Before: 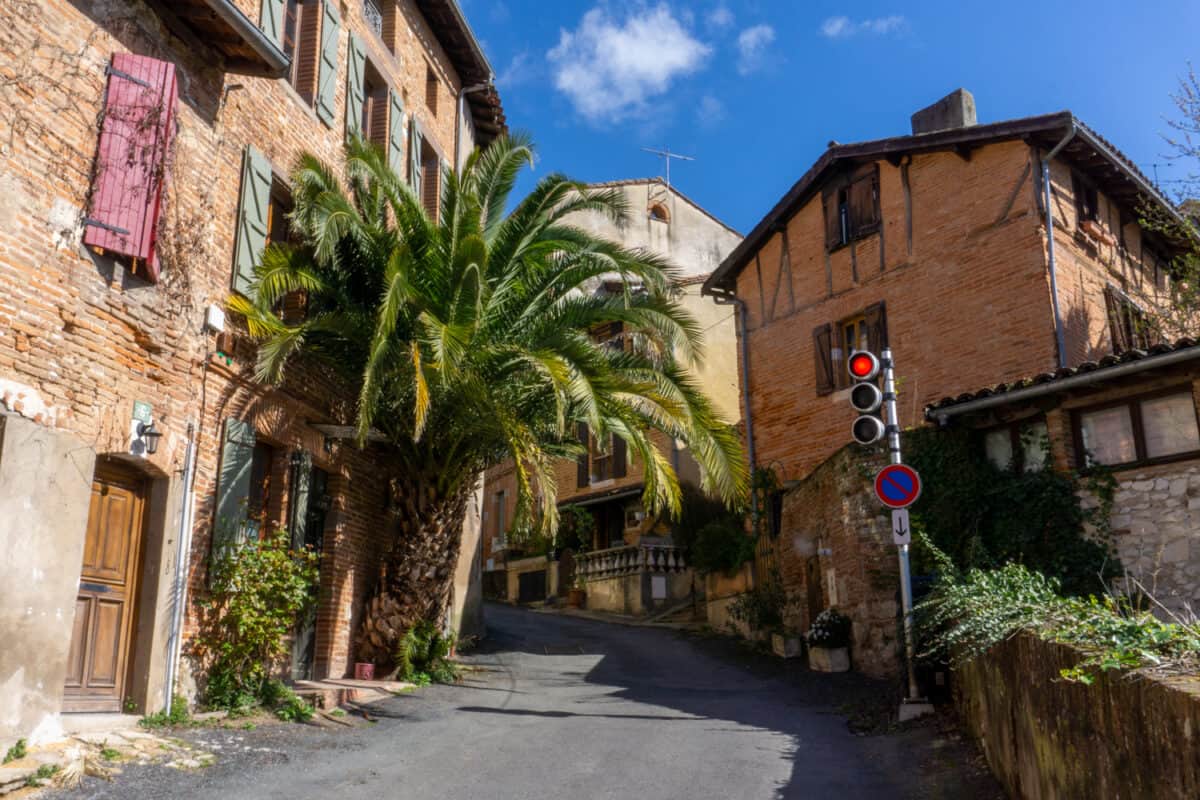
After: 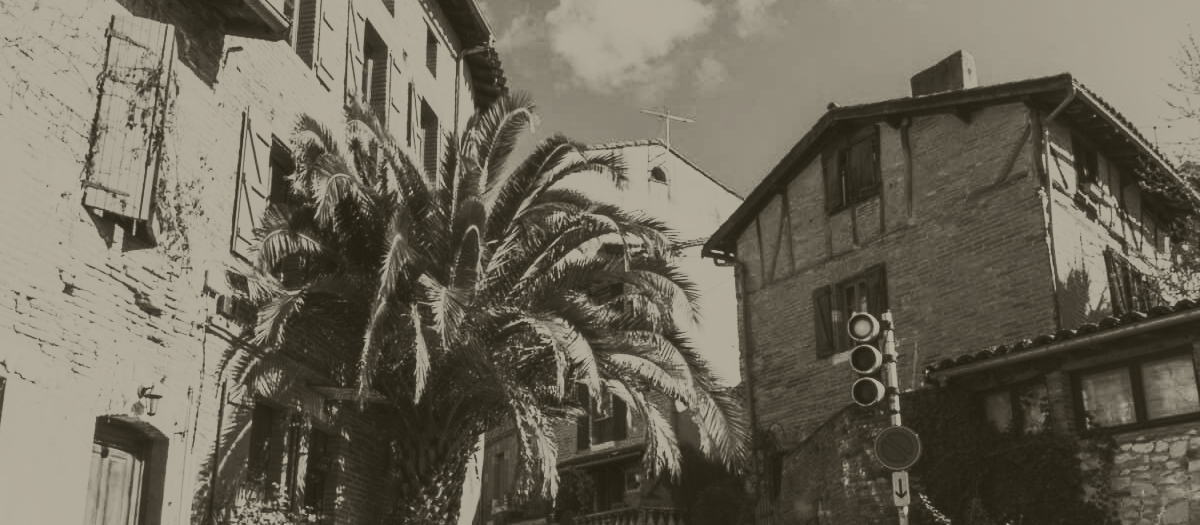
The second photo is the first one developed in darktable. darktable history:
contrast brightness saturation: contrast 0.83, brightness 0.59, saturation 0.59
colorize: hue 41.44°, saturation 22%, source mix 60%, lightness 10.61%
crop and rotate: top 4.848%, bottom 29.503%
tone equalizer: on, module defaults
